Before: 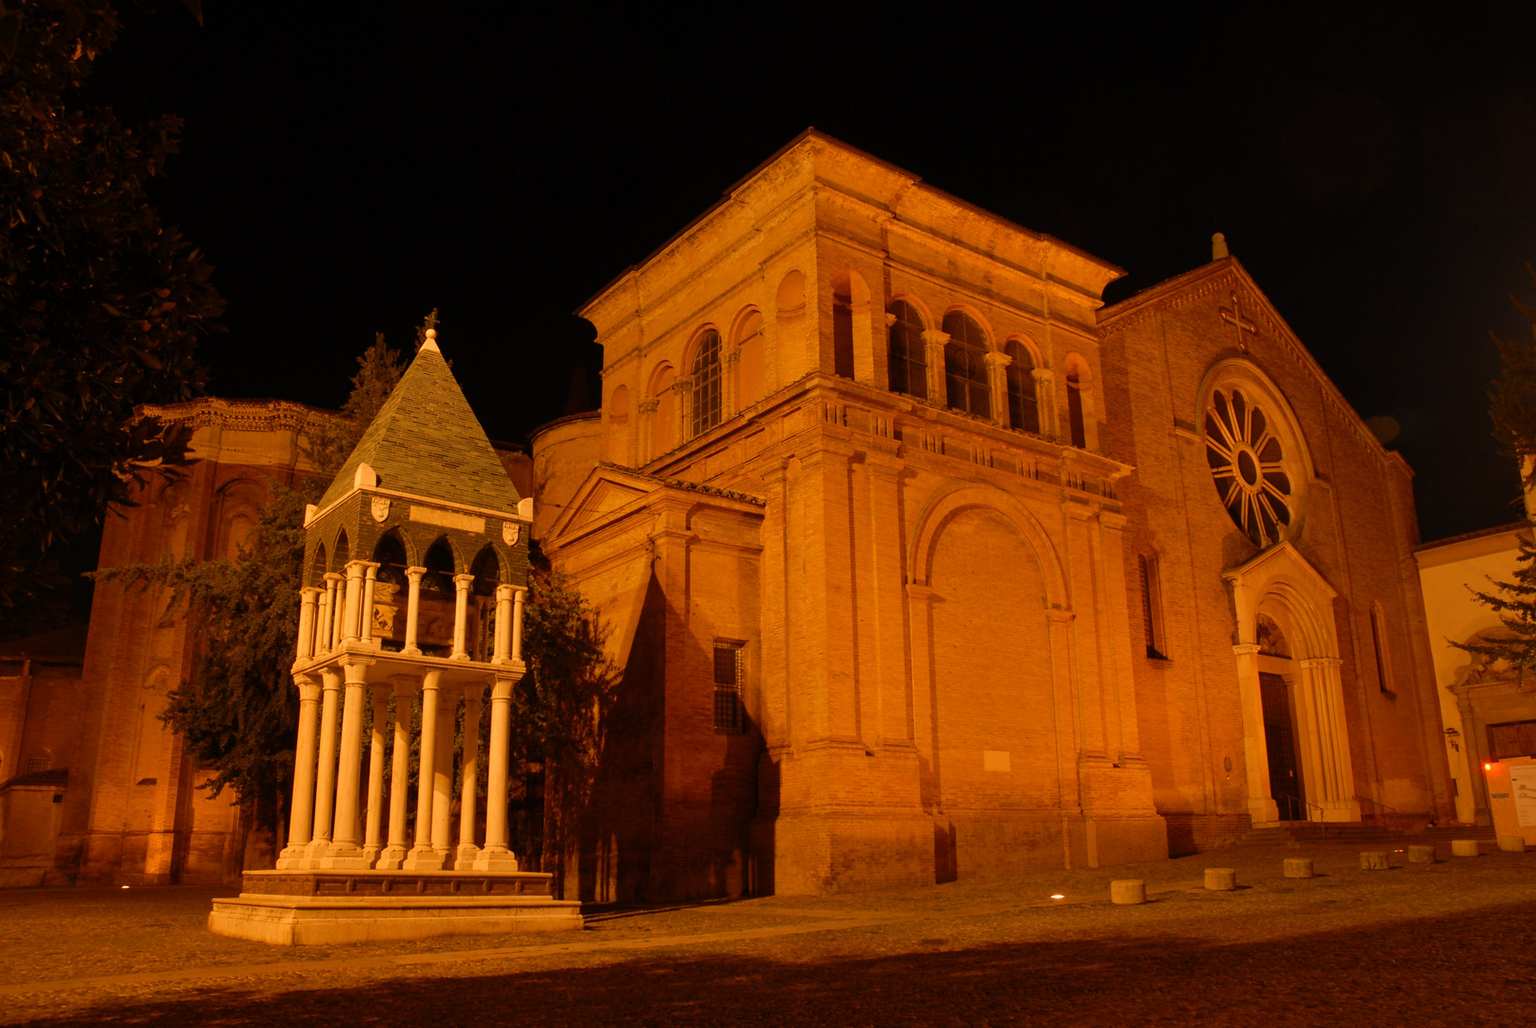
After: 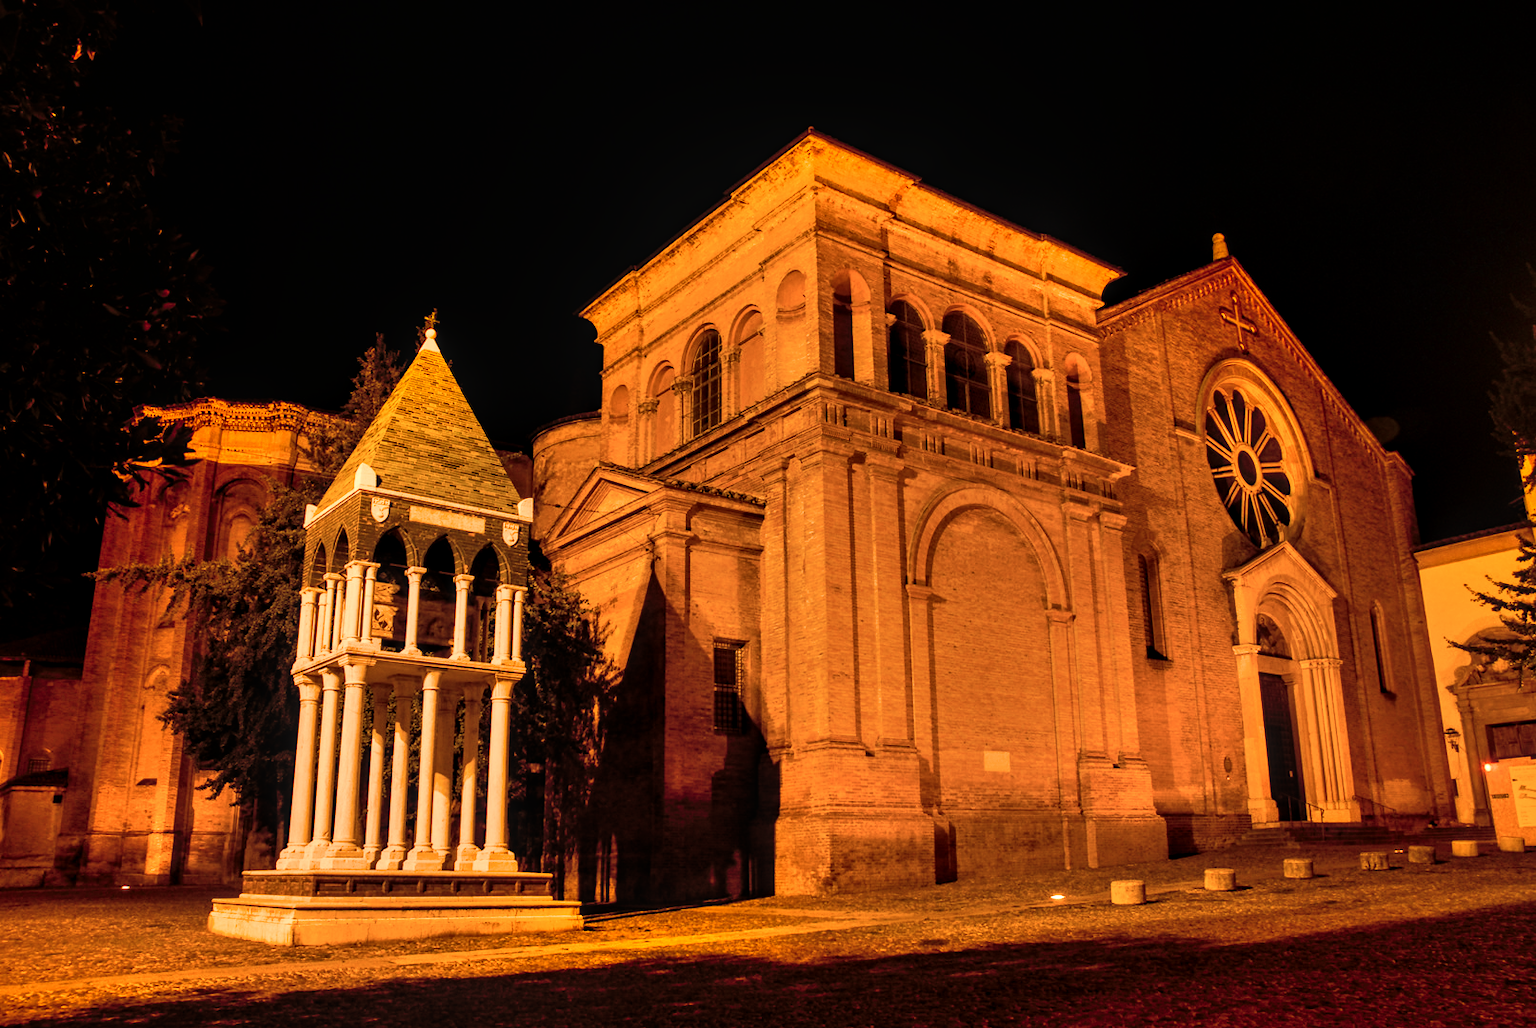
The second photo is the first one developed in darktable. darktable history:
color balance rgb: highlights gain › luminance 16.714%, highlights gain › chroma 2.917%, highlights gain › hue 256.86°, perceptual saturation grading › global saturation 0.292%, perceptual saturation grading › highlights -29.151%, perceptual saturation grading › mid-tones 29.332%, perceptual saturation grading › shadows 59.567%, global vibrance 6.766%, saturation formula JzAzBz (2021)
filmic rgb: black relative exposure -7.97 EV, white relative exposure 3.92 EV, hardness 4.27
shadows and highlights: radius 110.75, shadows 51.16, white point adjustment 9.13, highlights -2.48, soften with gaussian
tone equalizer: on, module defaults
local contrast: on, module defaults
